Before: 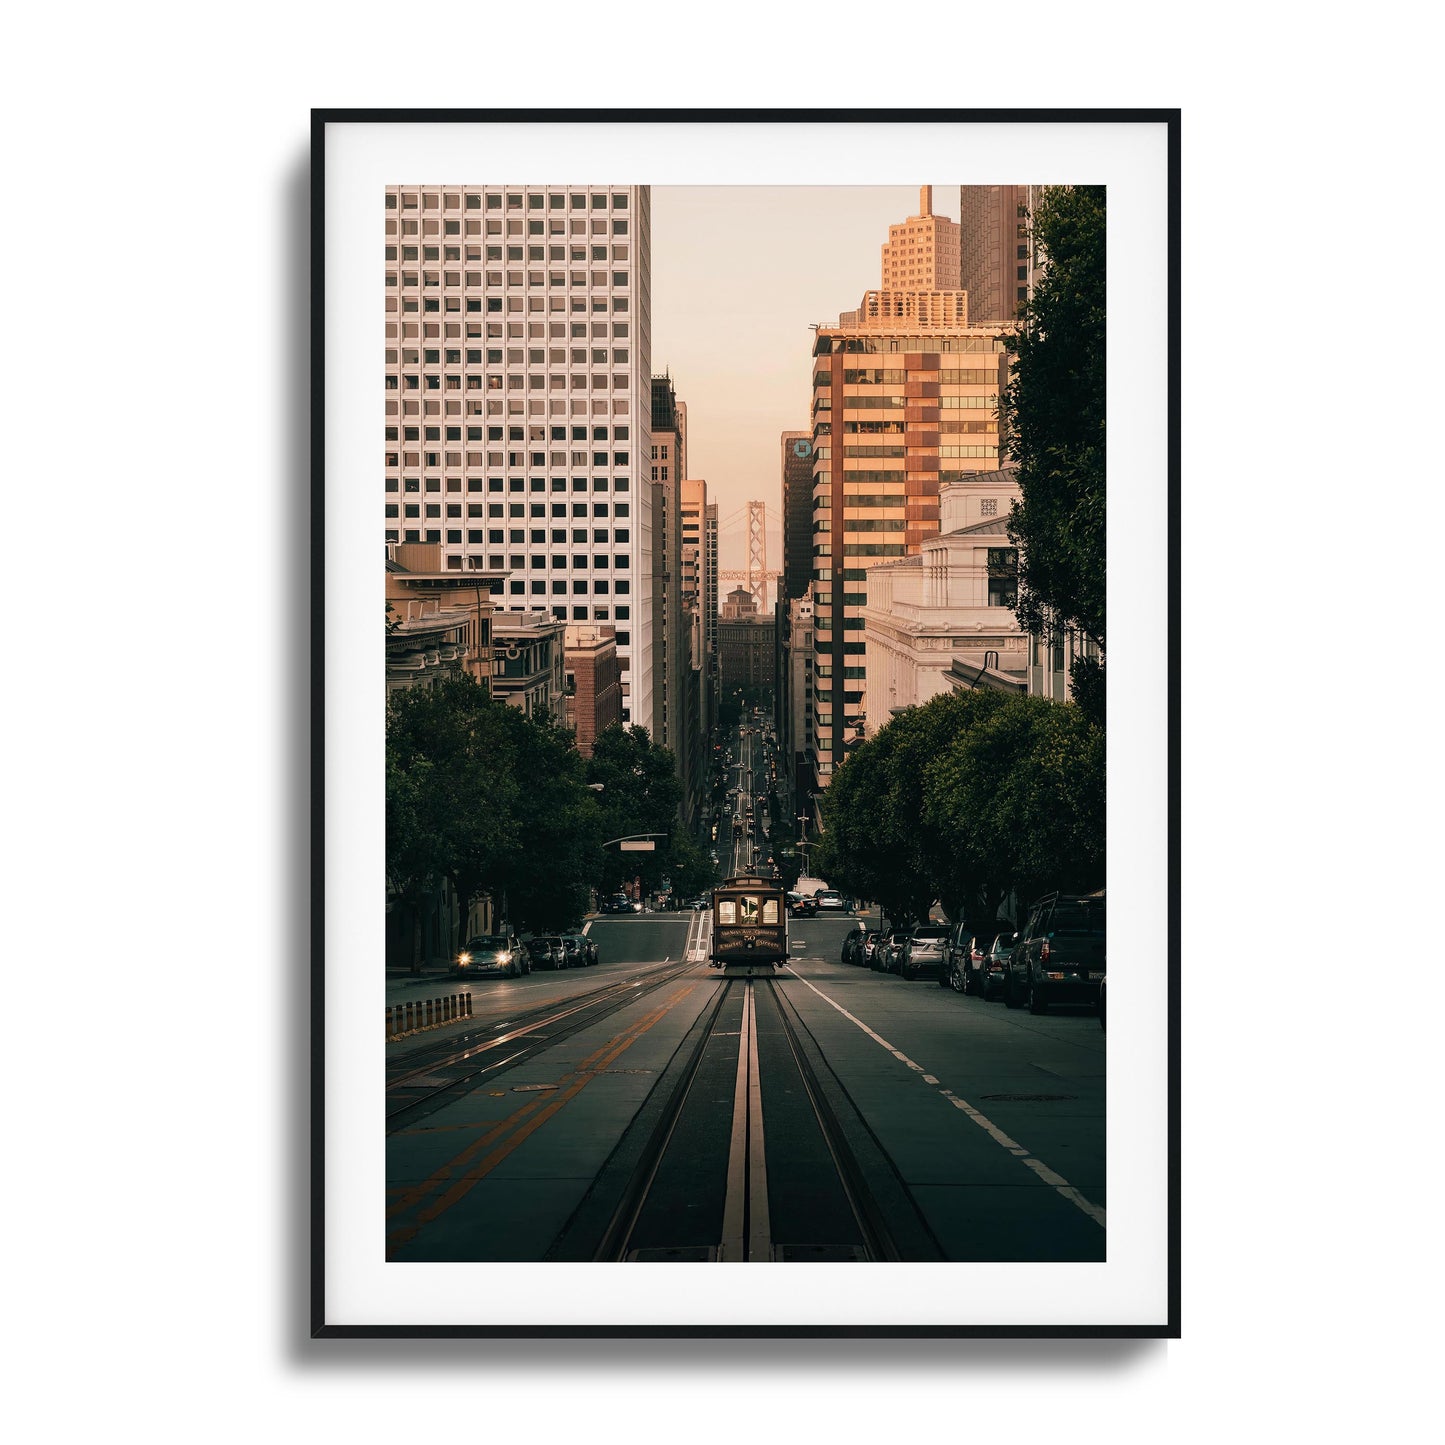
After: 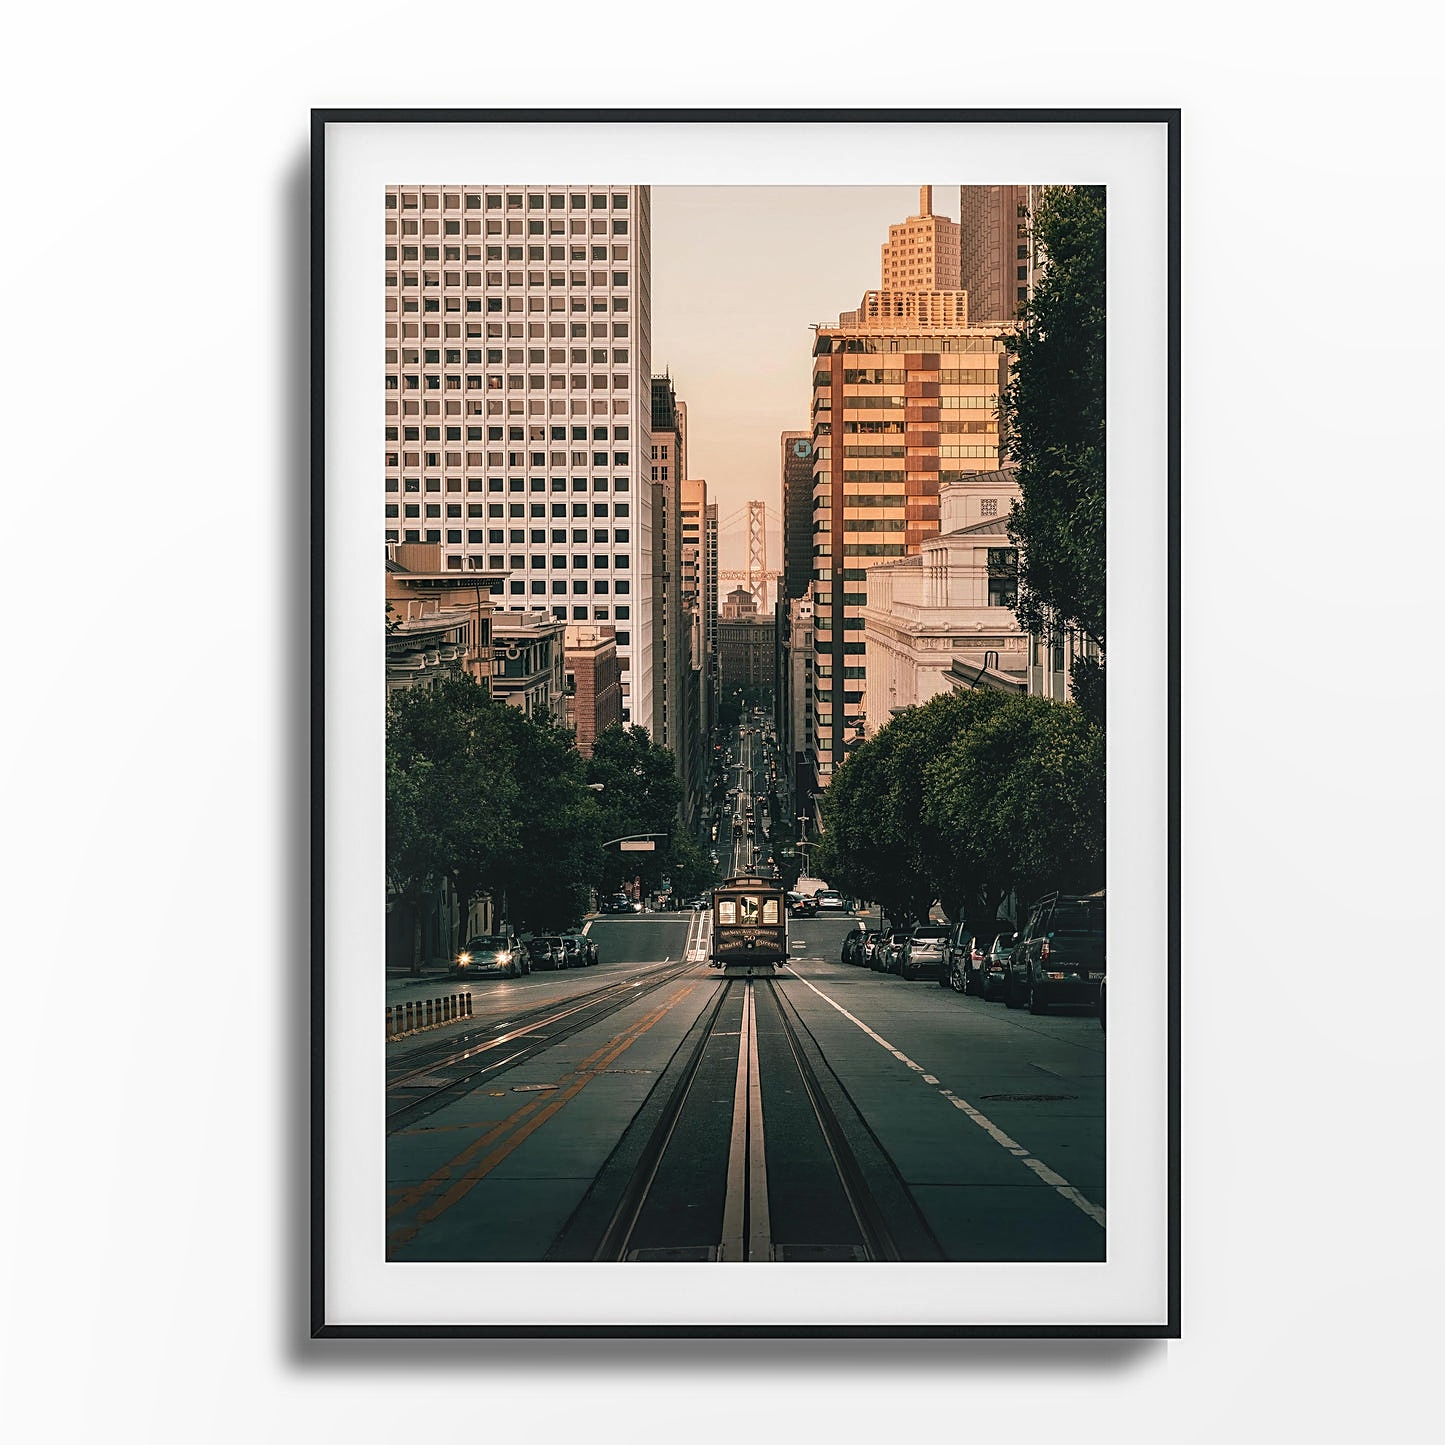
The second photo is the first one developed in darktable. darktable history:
sharpen: amount 0.478
local contrast: on, module defaults
